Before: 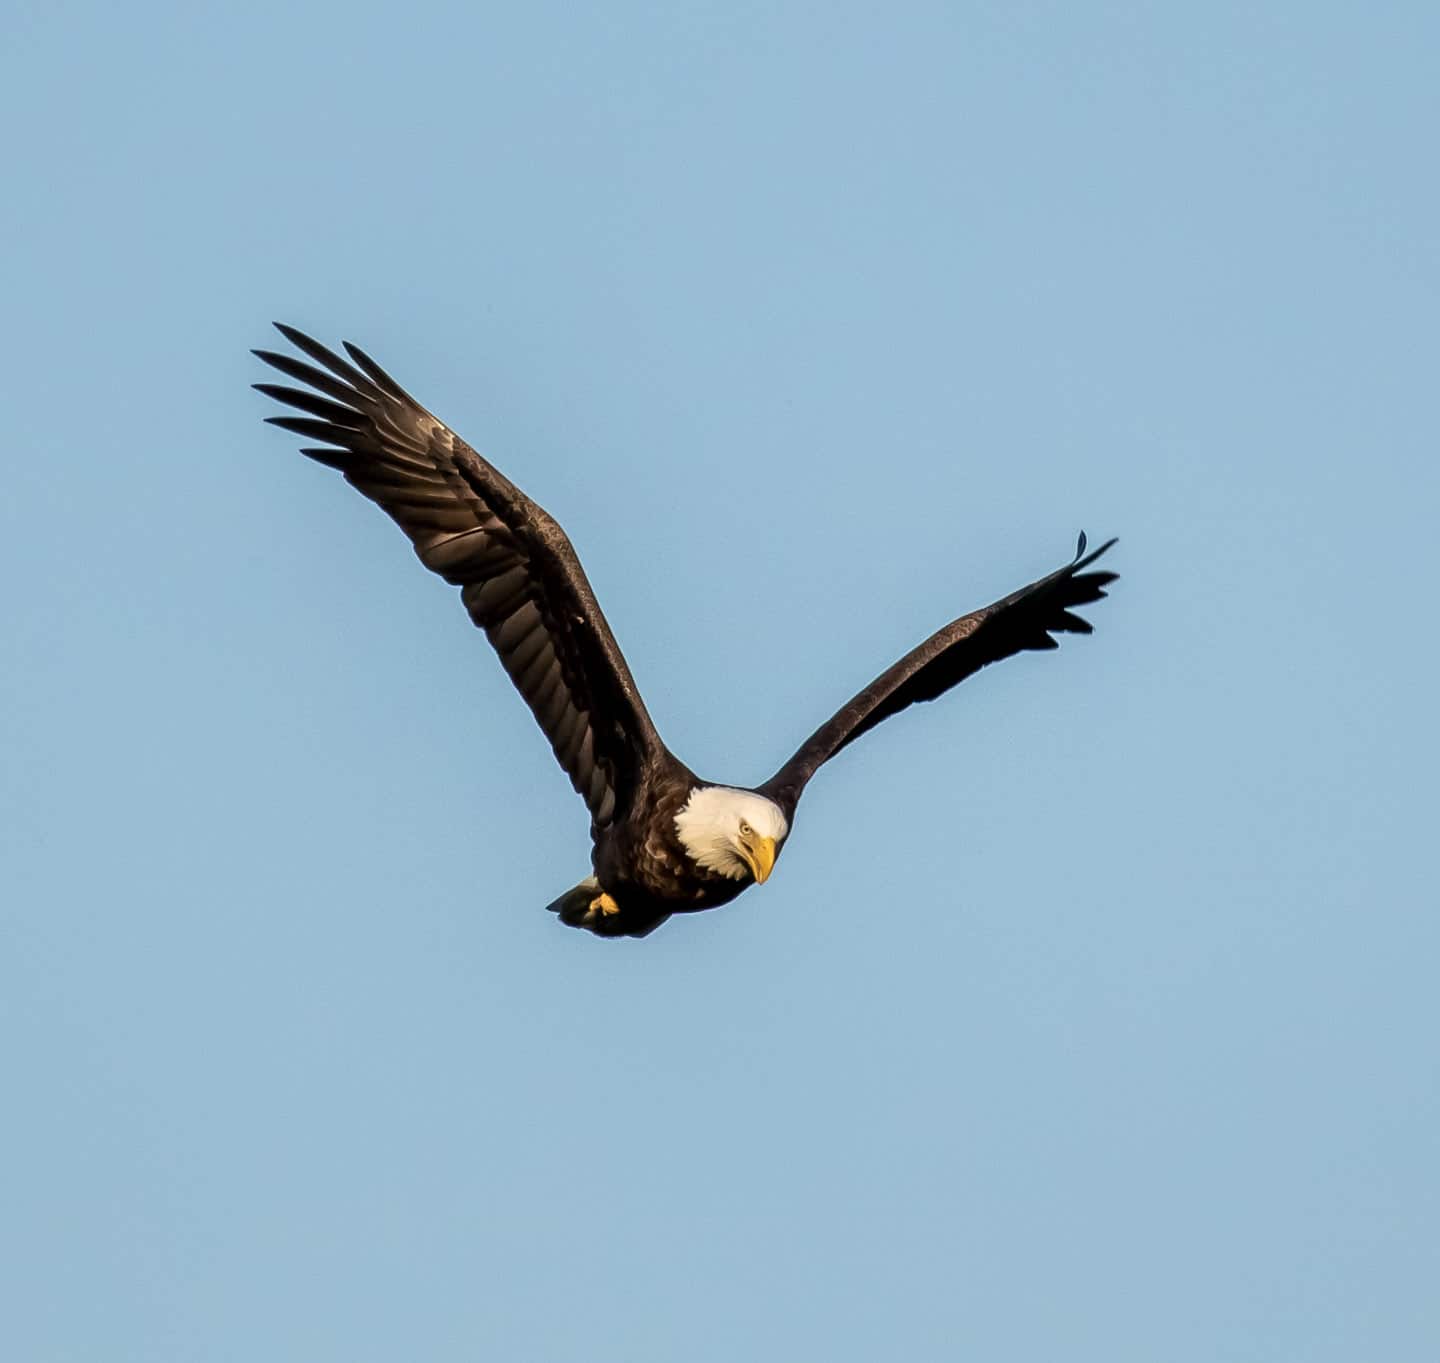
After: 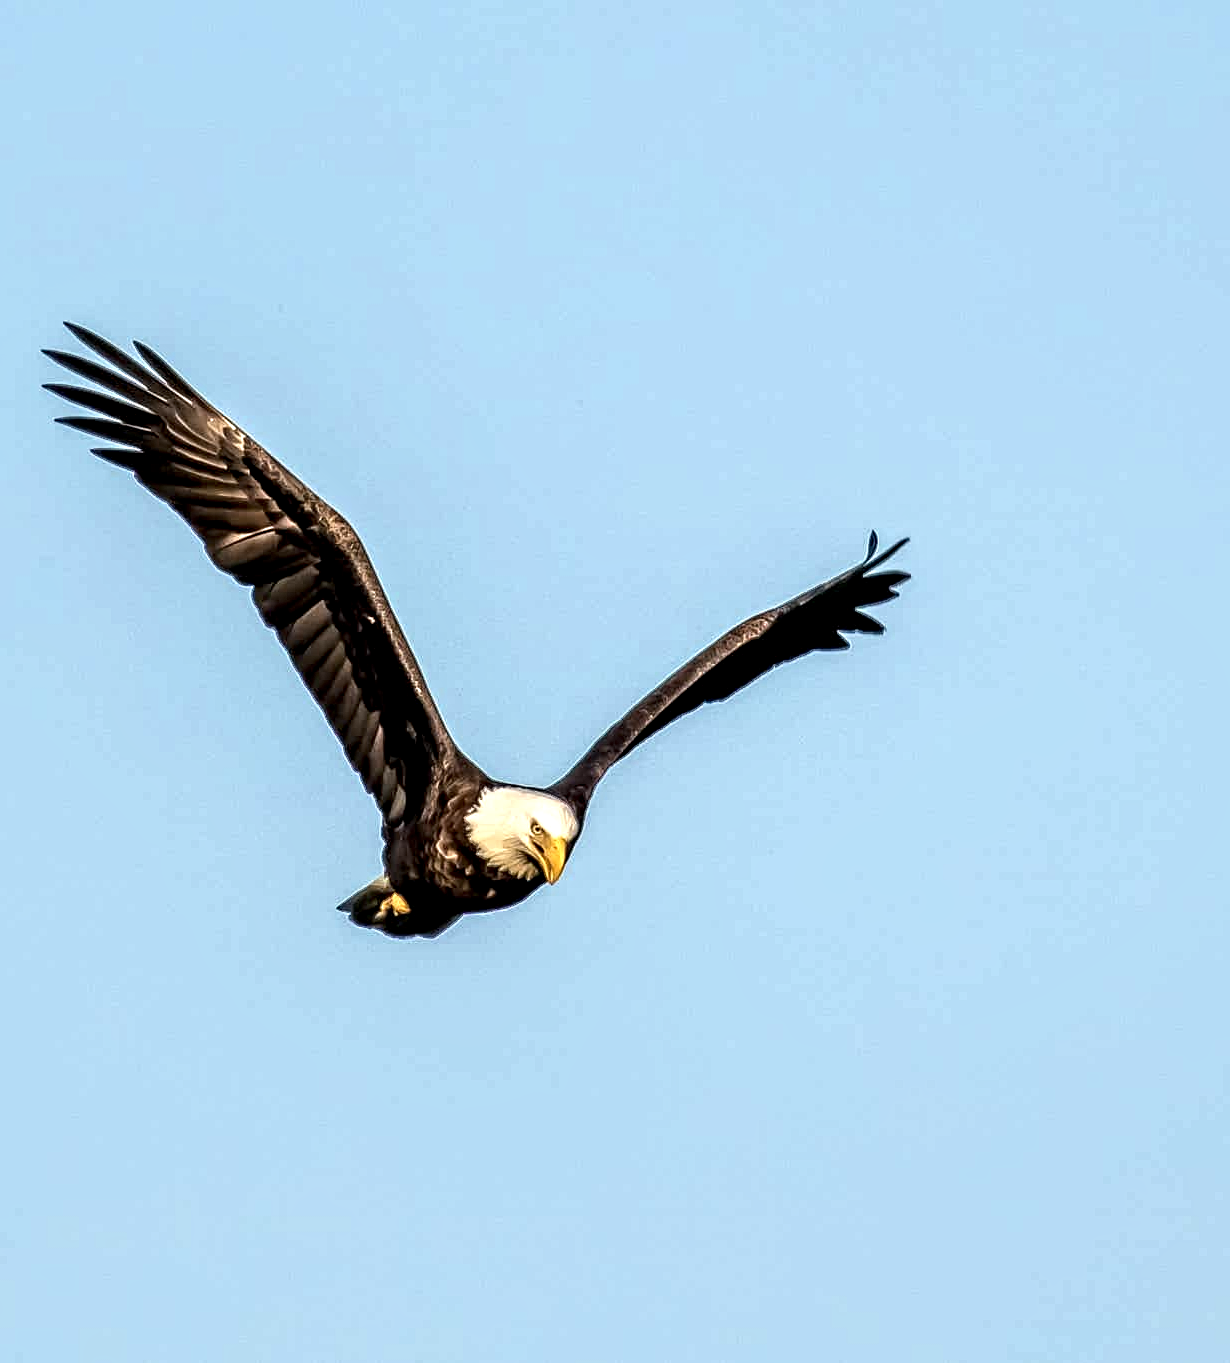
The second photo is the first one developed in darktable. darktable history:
crop and rotate: left 14.539%
exposure: black level correction 0.001, exposure 0.498 EV, compensate highlight preservation false
contrast equalizer: octaves 7, y [[0.5, 0.542, 0.583, 0.625, 0.667, 0.708], [0.5 ×6], [0.5 ×6], [0 ×6], [0 ×6]]
